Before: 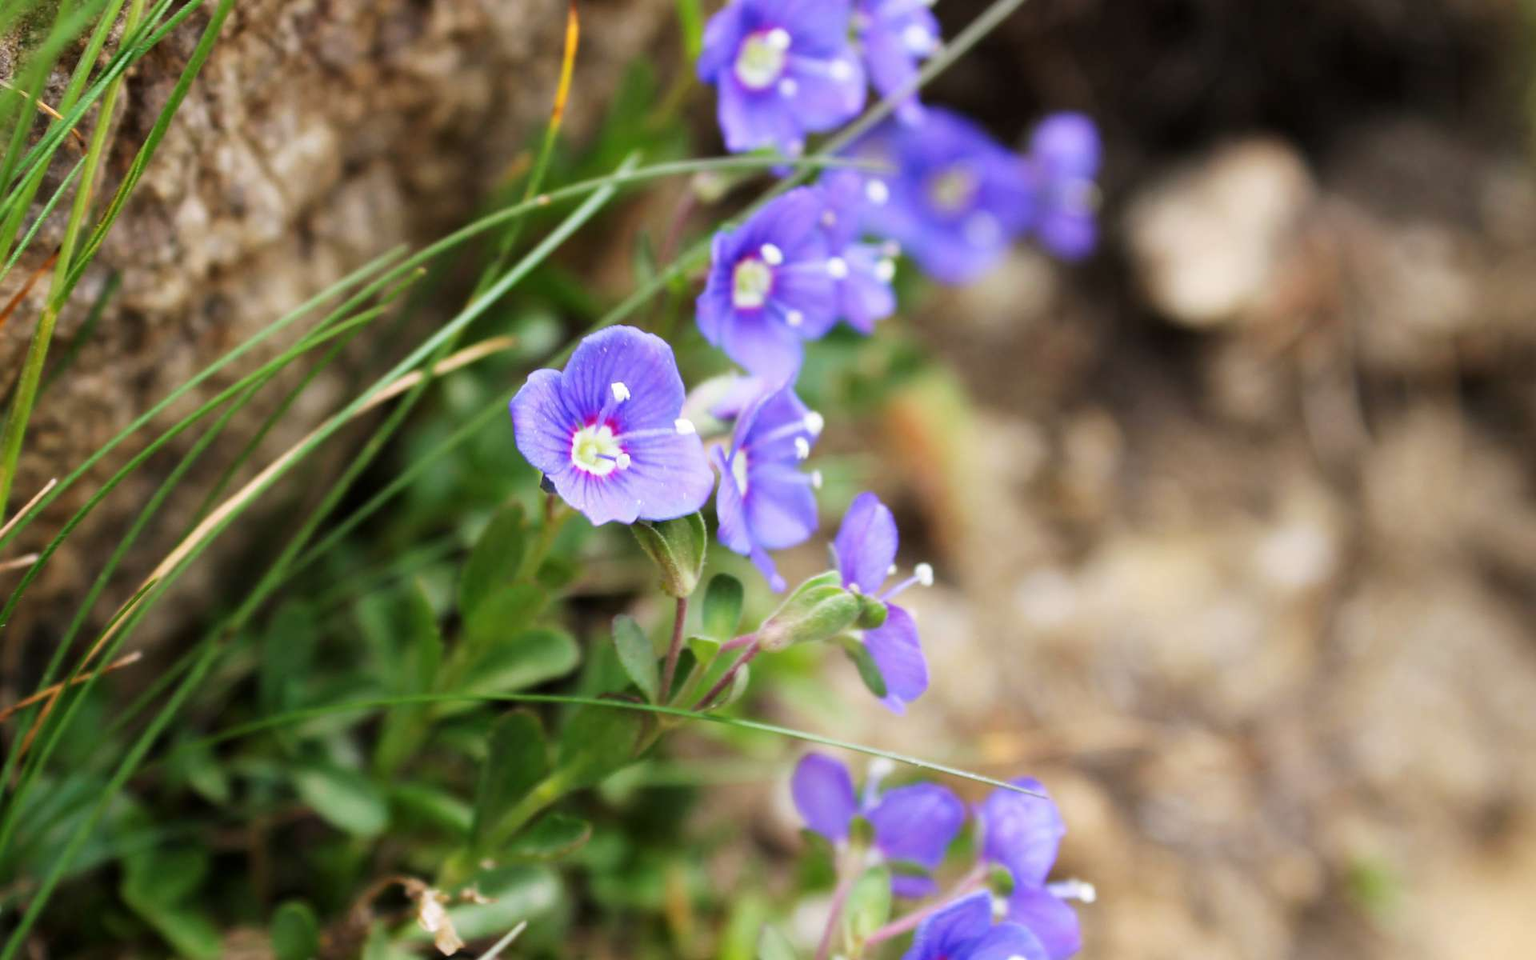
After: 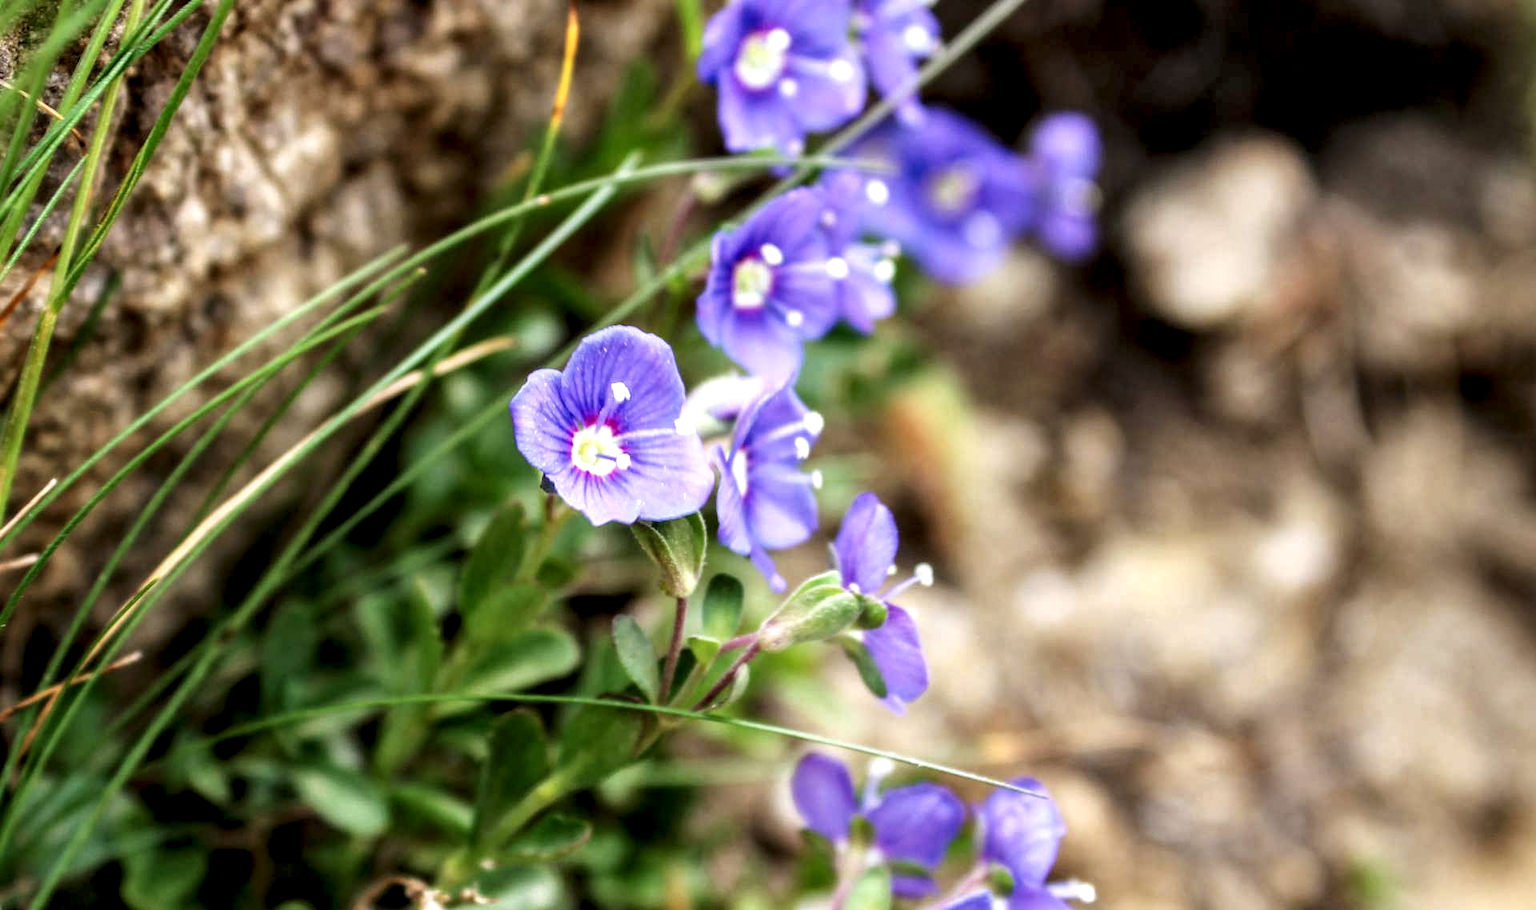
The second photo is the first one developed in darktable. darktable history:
crop and rotate: top 0.009%, bottom 5.104%
local contrast: highlights 5%, shadows 4%, detail 182%
